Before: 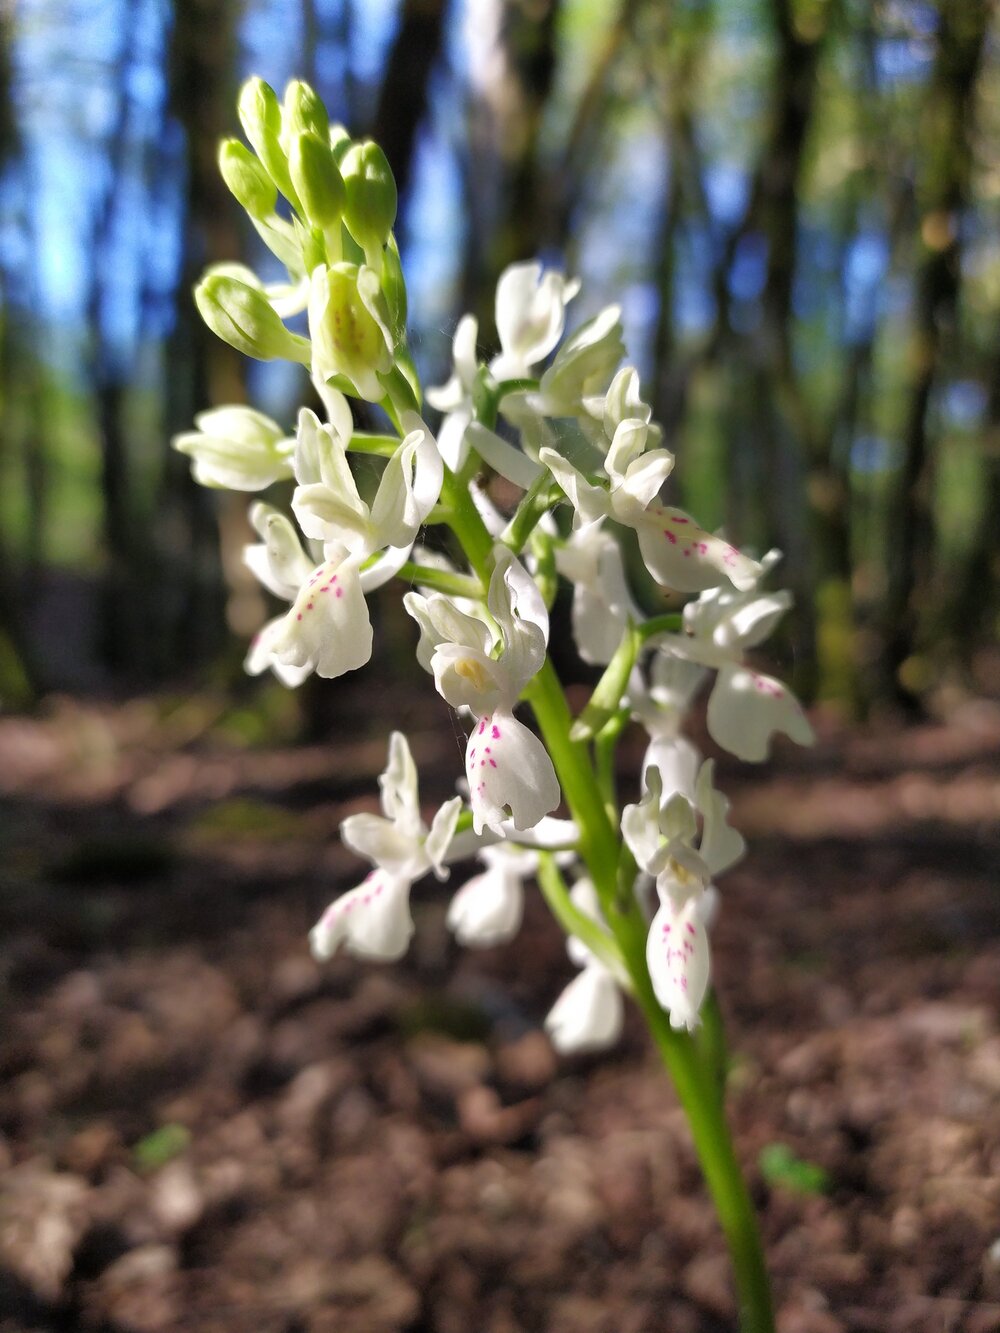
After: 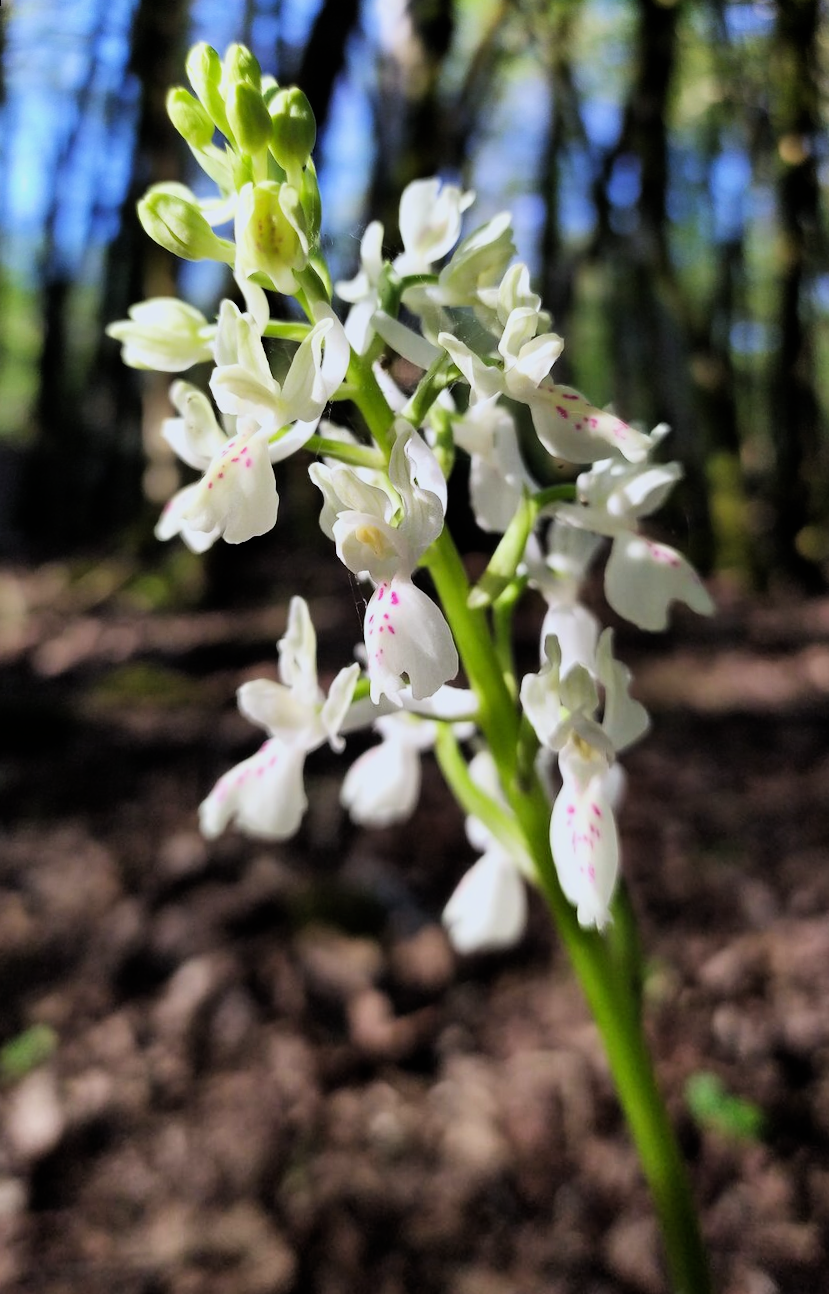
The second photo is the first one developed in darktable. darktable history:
white balance: red 0.967, blue 1.049
rotate and perspective: rotation 0.72°, lens shift (vertical) -0.352, lens shift (horizontal) -0.051, crop left 0.152, crop right 0.859, crop top 0.019, crop bottom 0.964
tone equalizer: -8 EV -0.75 EV, -7 EV -0.7 EV, -6 EV -0.6 EV, -5 EV -0.4 EV, -3 EV 0.4 EV, -2 EV 0.6 EV, -1 EV 0.7 EV, +0 EV 0.75 EV, edges refinement/feathering 500, mask exposure compensation -1.57 EV, preserve details no
filmic rgb: black relative exposure -7.65 EV, white relative exposure 4.56 EV, hardness 3.61, color science v6 (2022)
